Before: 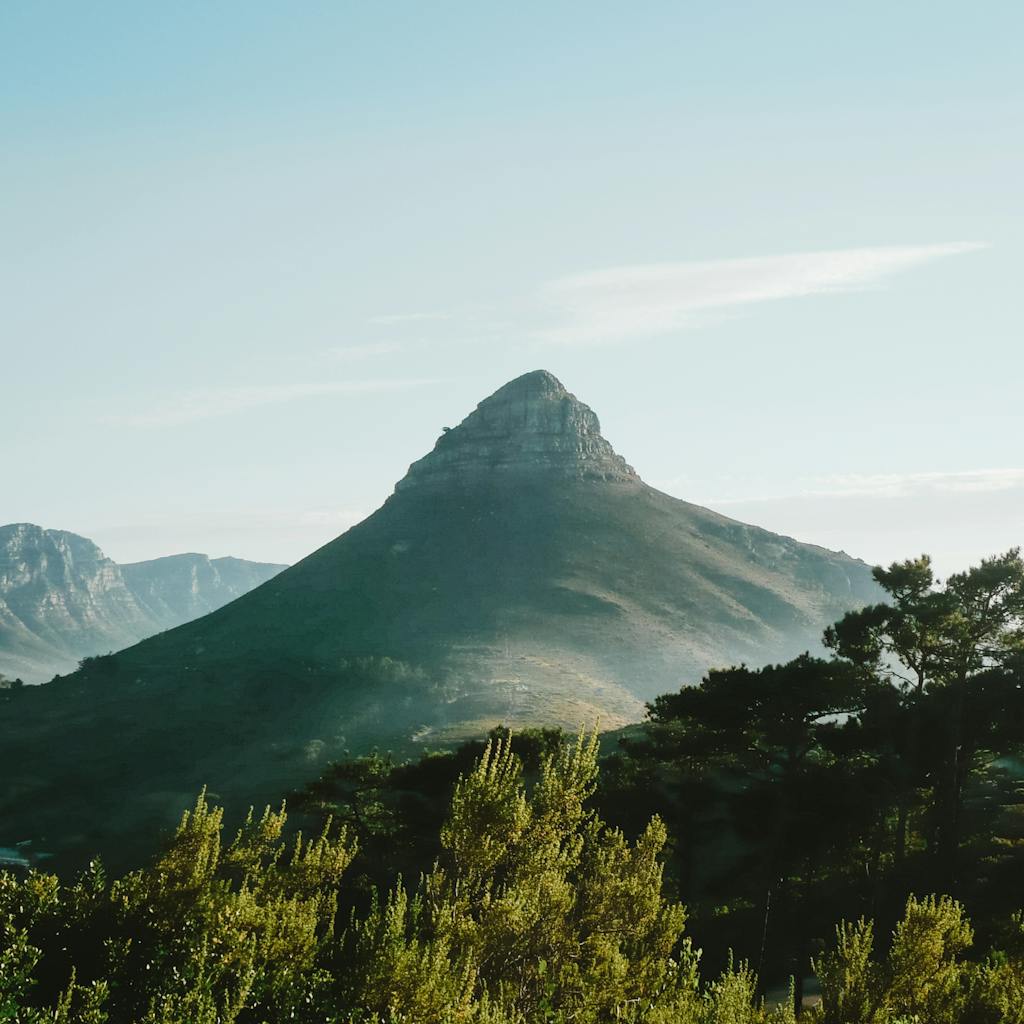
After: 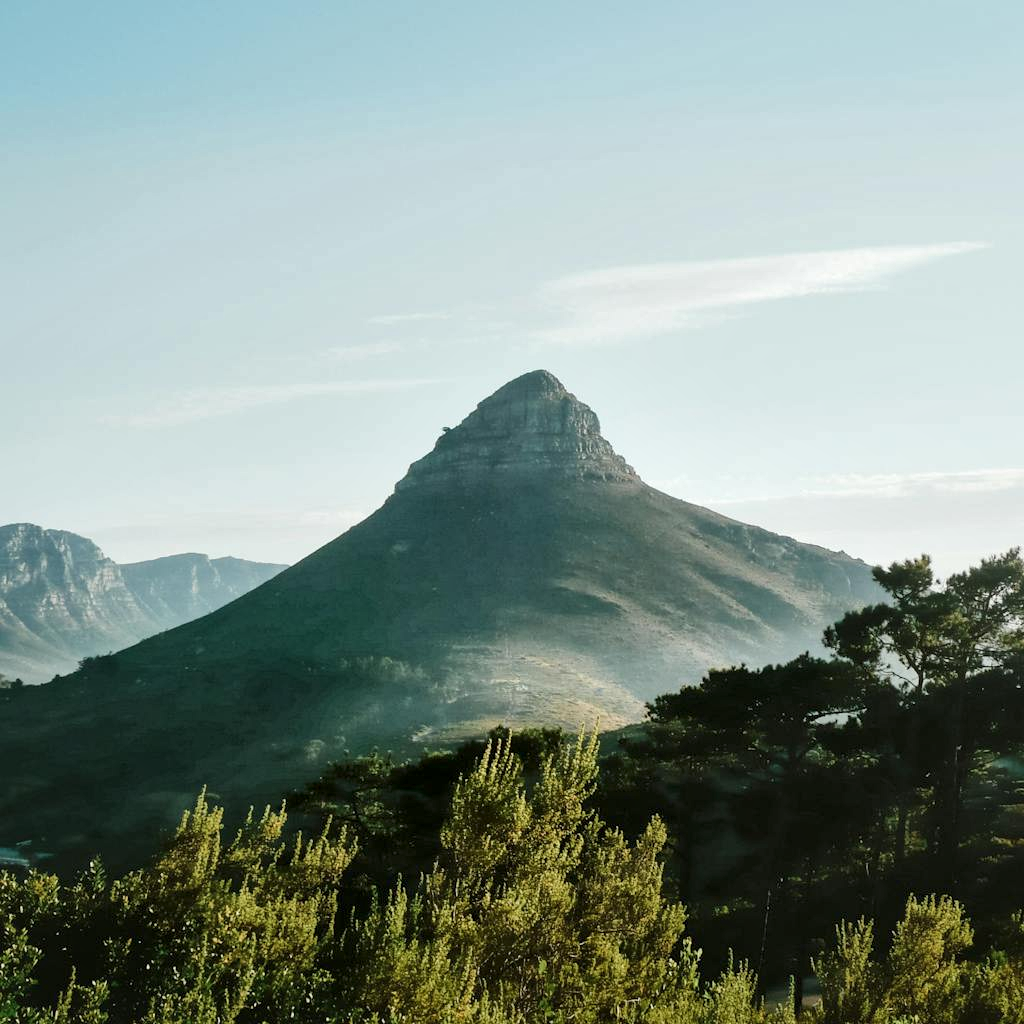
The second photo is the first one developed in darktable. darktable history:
local contrast: mode bilateral grid, contrast 25, coarseness 60, detail 150%, midtone range 0.2
